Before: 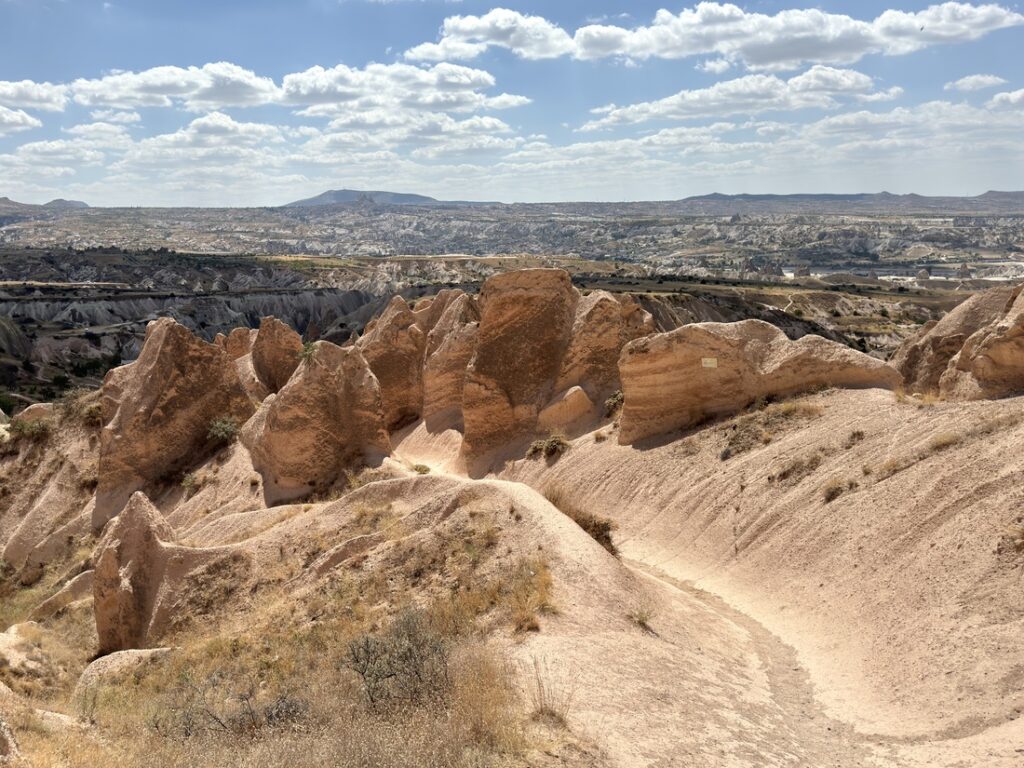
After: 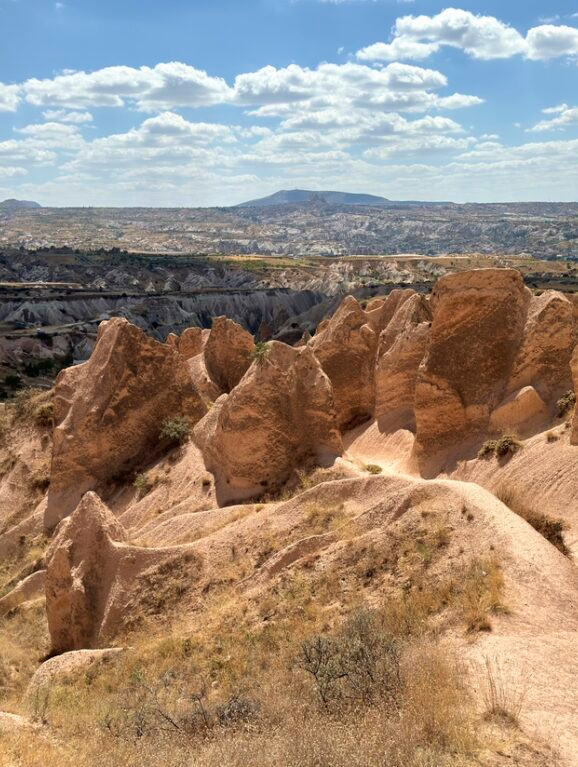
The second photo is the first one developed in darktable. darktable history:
exposure: exposure -0.019 EV, compensate exposure bias true, compensate highlight preservation false
velvia: on, module defaults
crop: left 4.779%, right 38.696%
